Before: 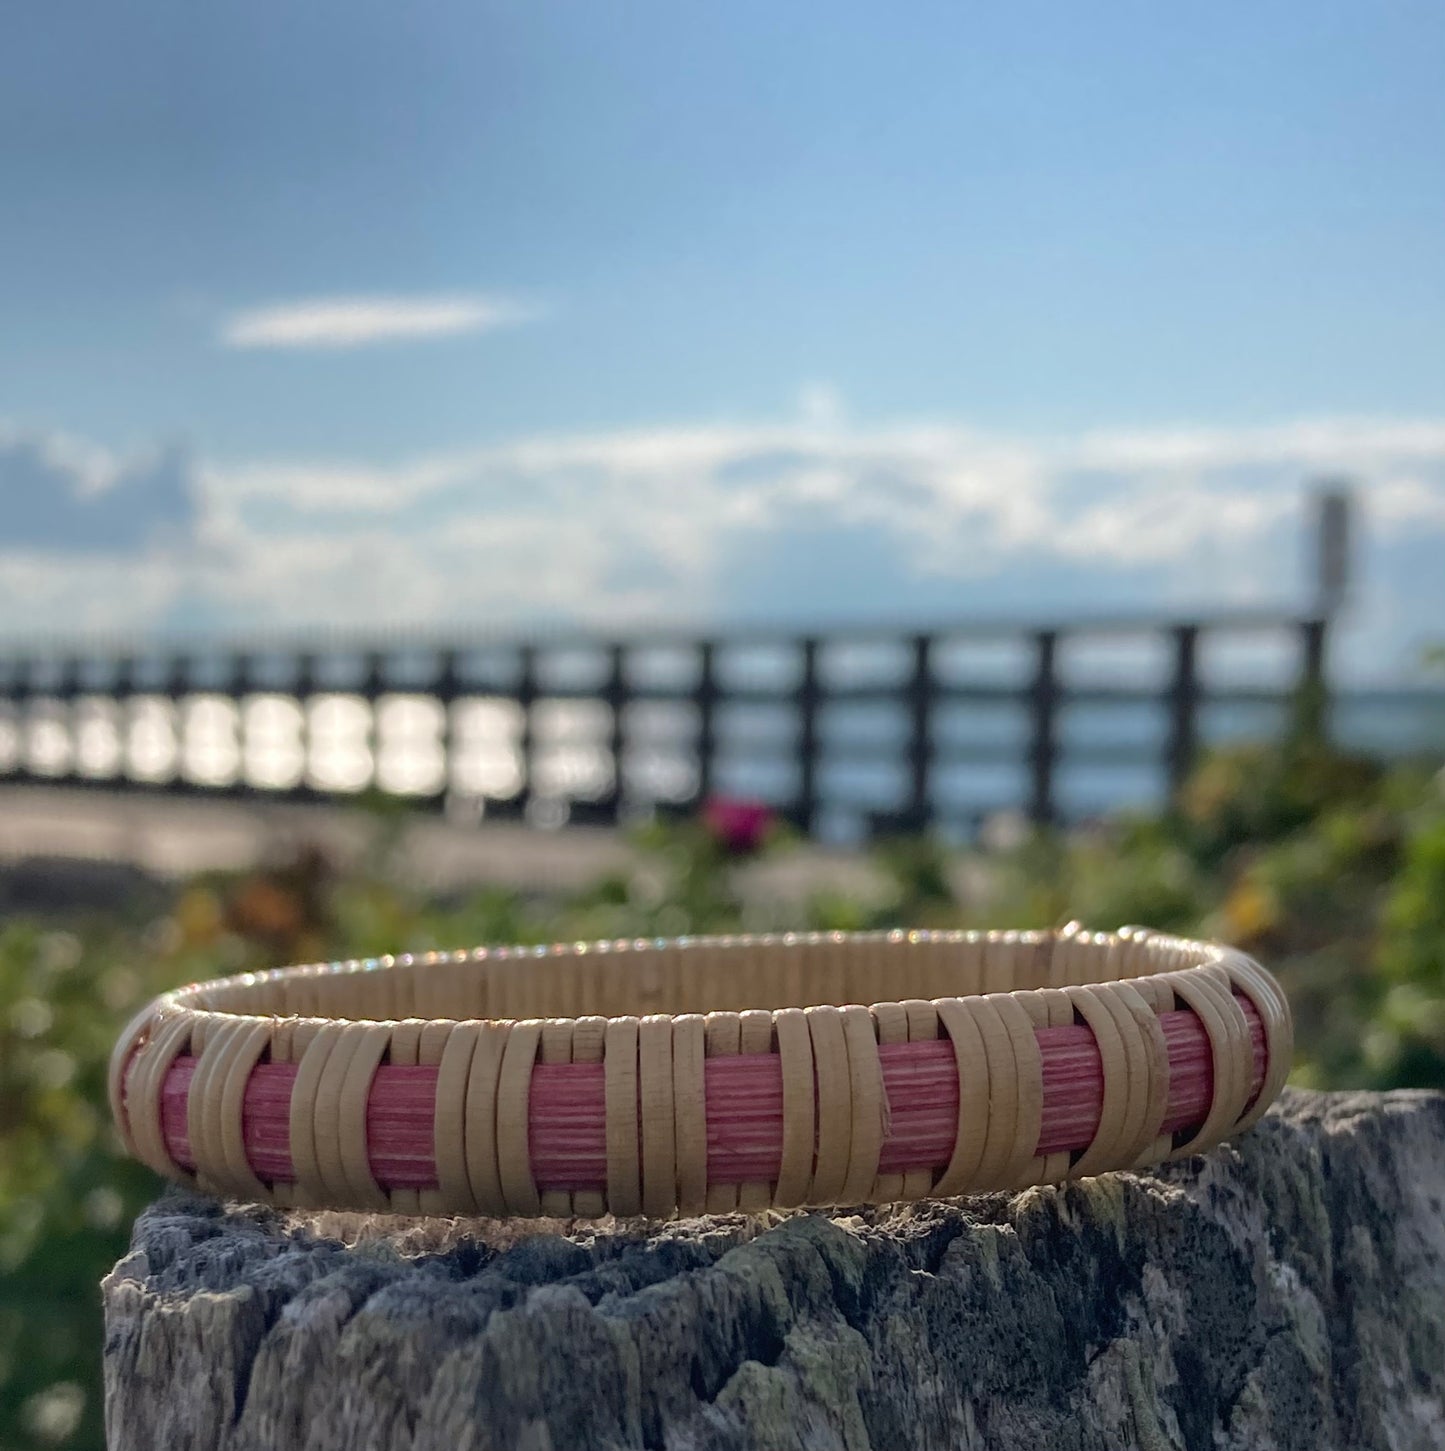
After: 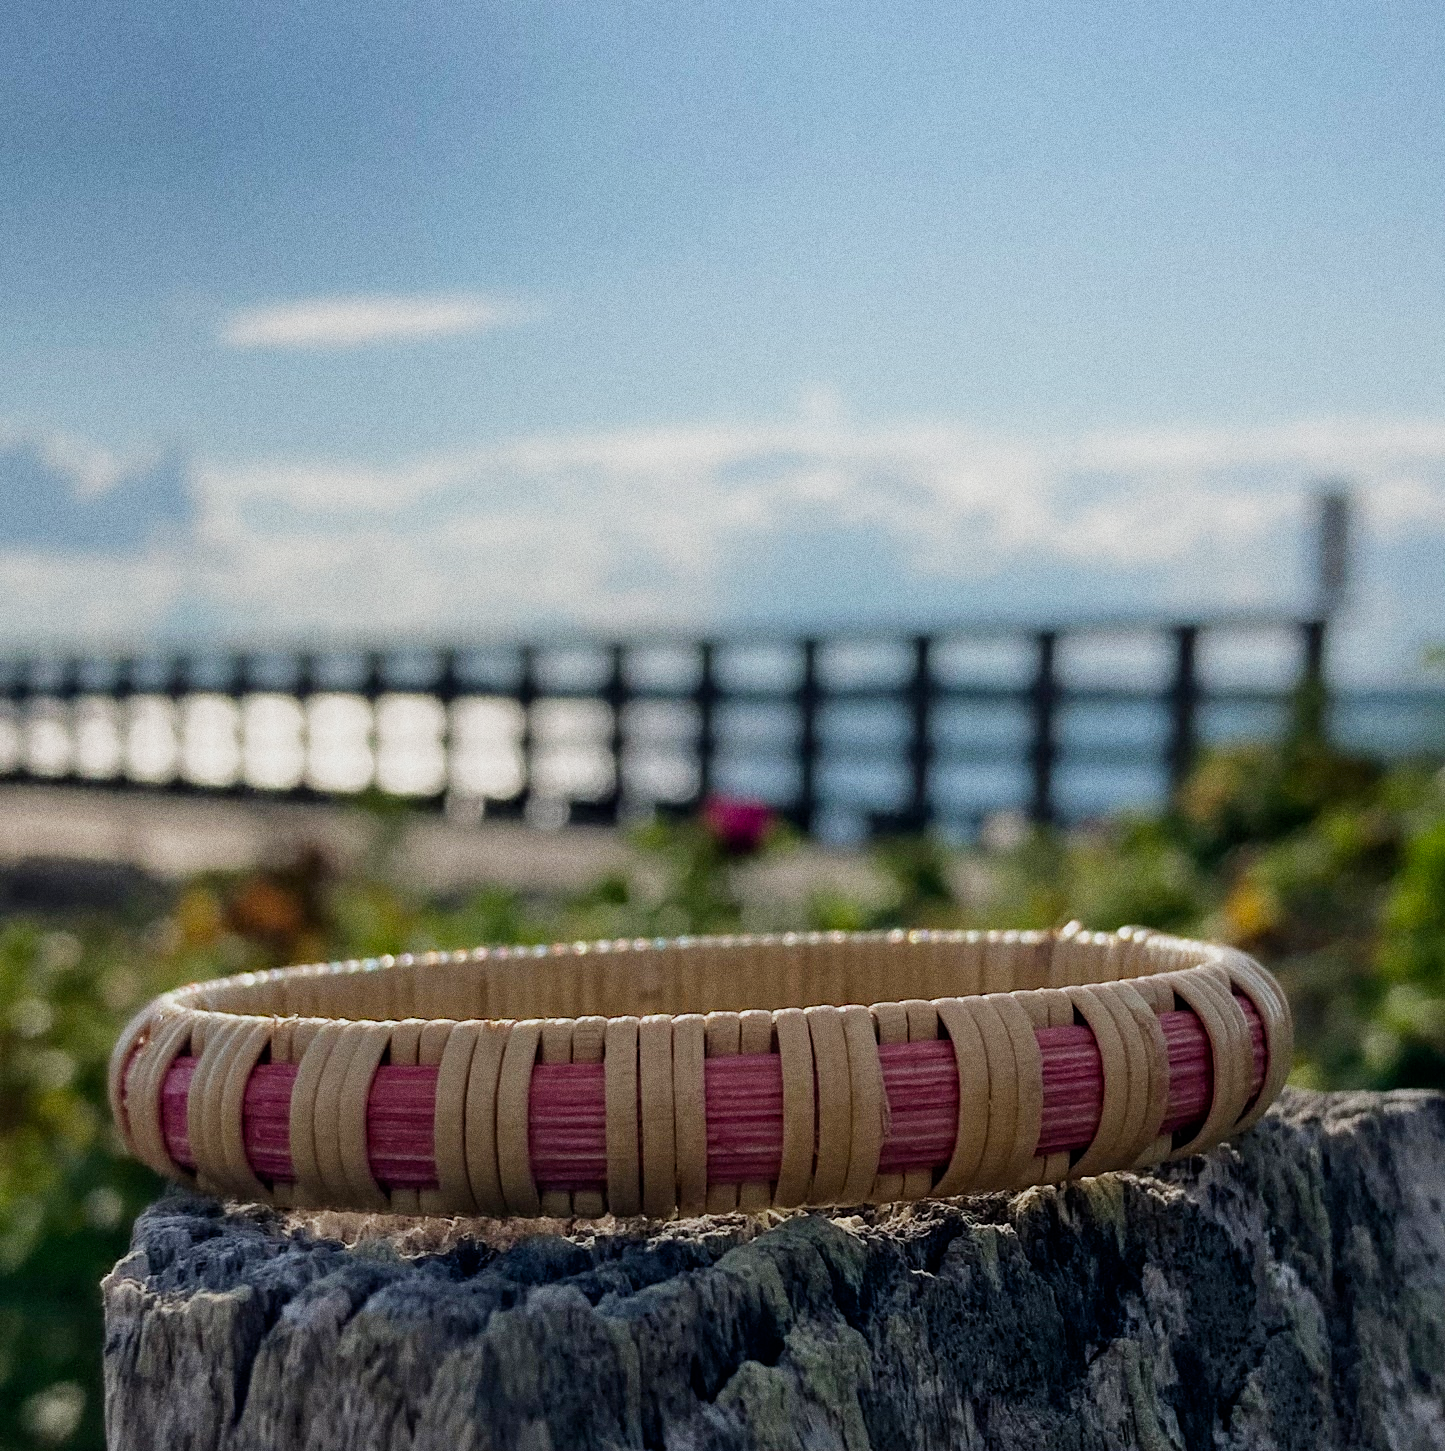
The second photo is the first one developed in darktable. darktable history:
grain: coarseness 0.09 ISO, strength 40%
filmic rgb: black relative exposure -16 EV, white relative exposure 5.31 EV, hardness 5.9, contrast 1.25, preserve chrominance no, color science v5 (2021)
